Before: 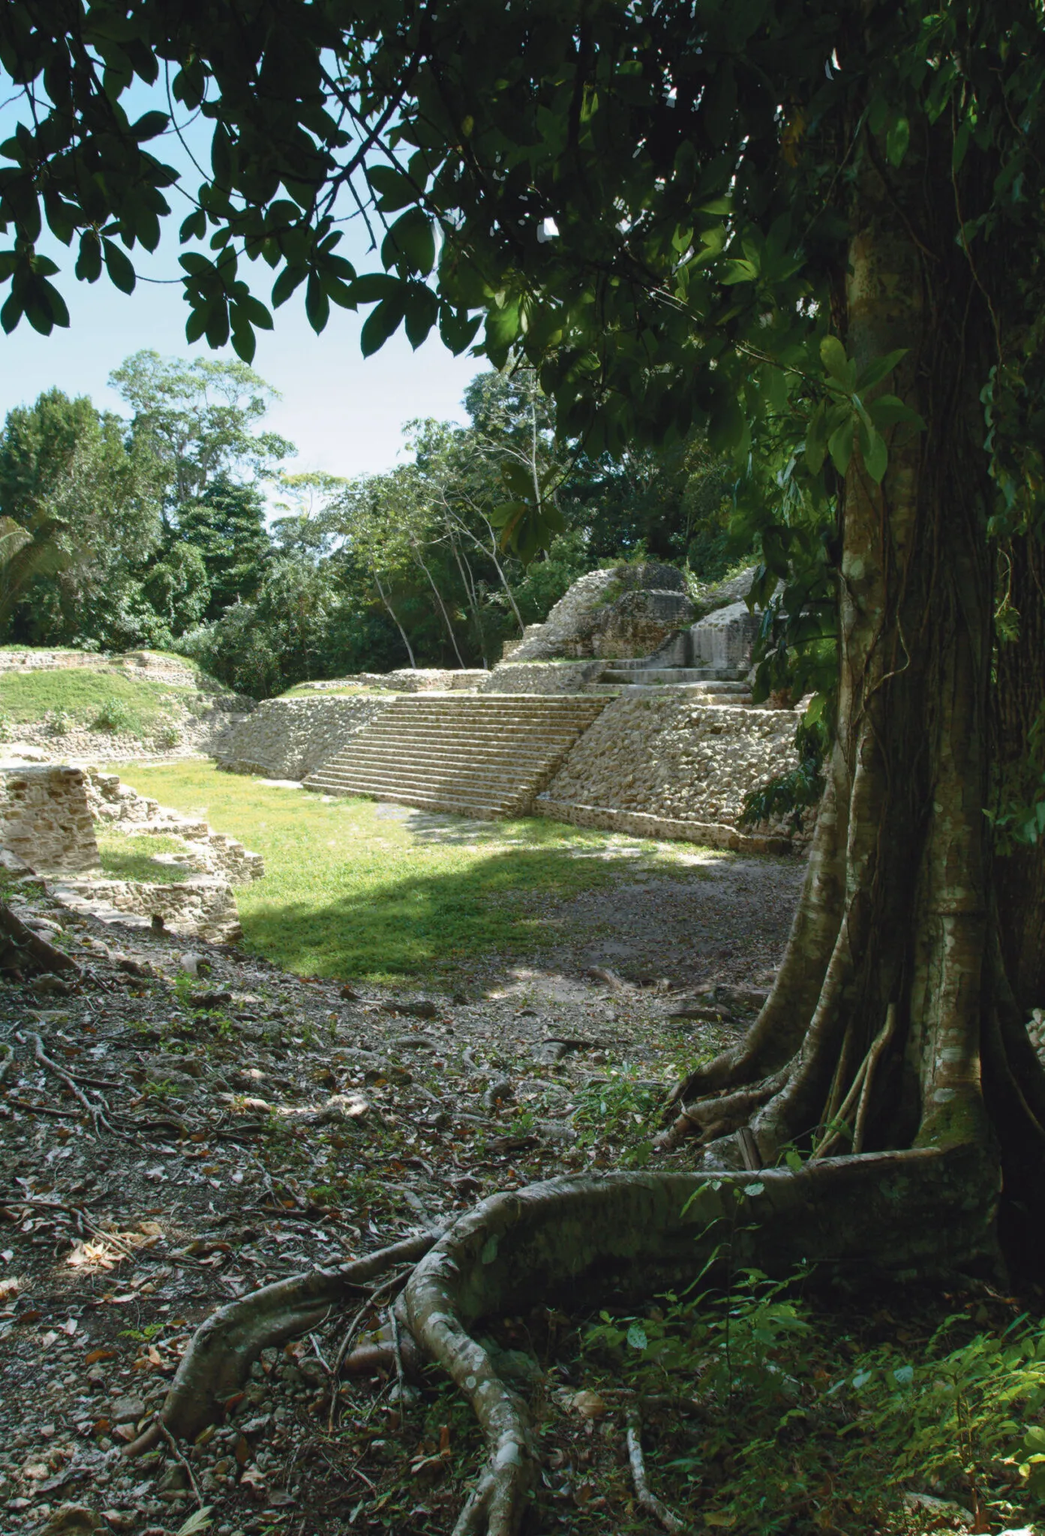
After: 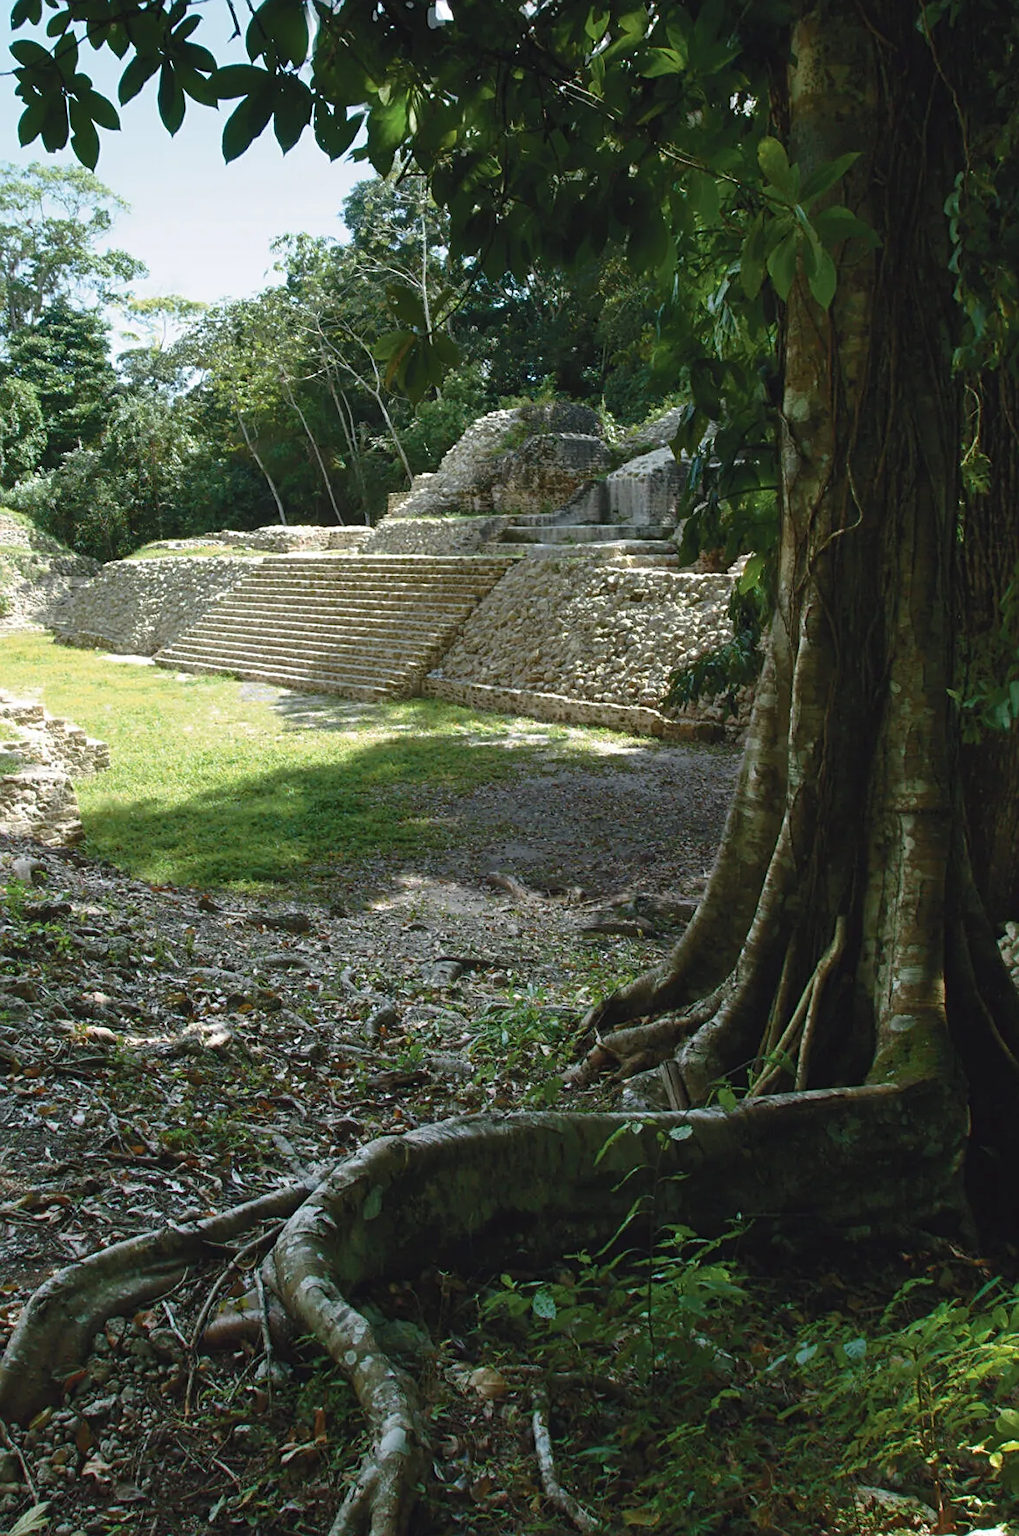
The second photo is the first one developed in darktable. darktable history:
sharpen: on, module defaults
crop: left 16.315%, top 14.246%
